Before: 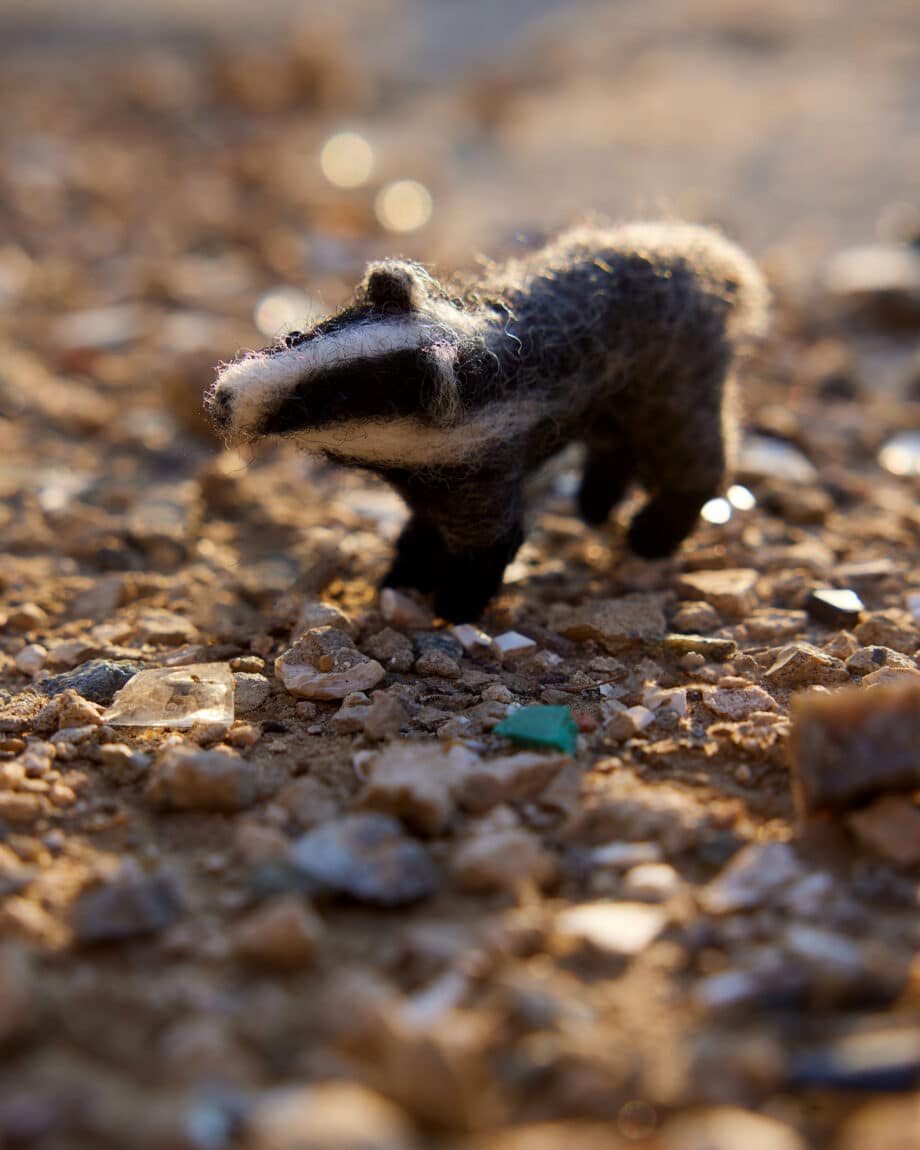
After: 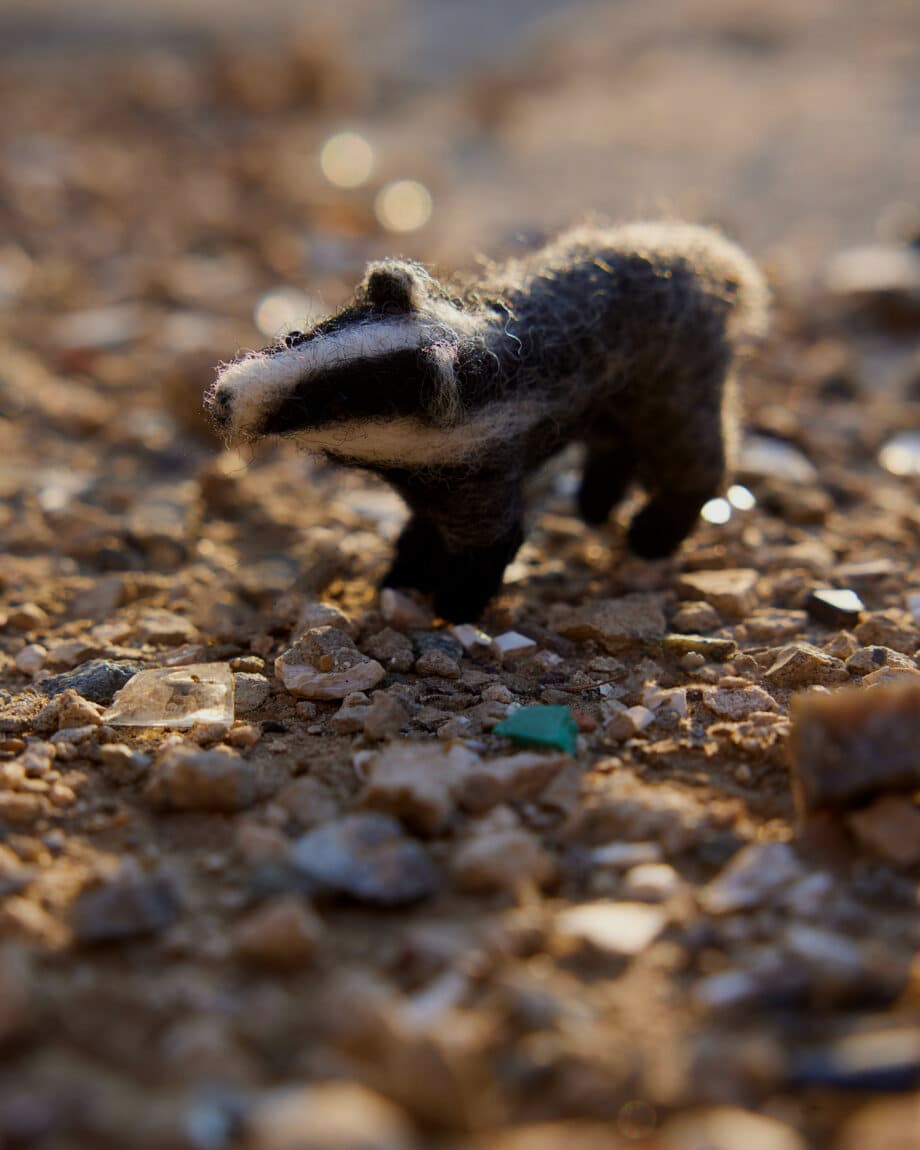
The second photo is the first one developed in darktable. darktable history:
shadows and highlights: shadows -8.38, white point adjustment 1.48, highlights 8.93
exposure: exposure -0.373 EV, compensate highlight preservation false
